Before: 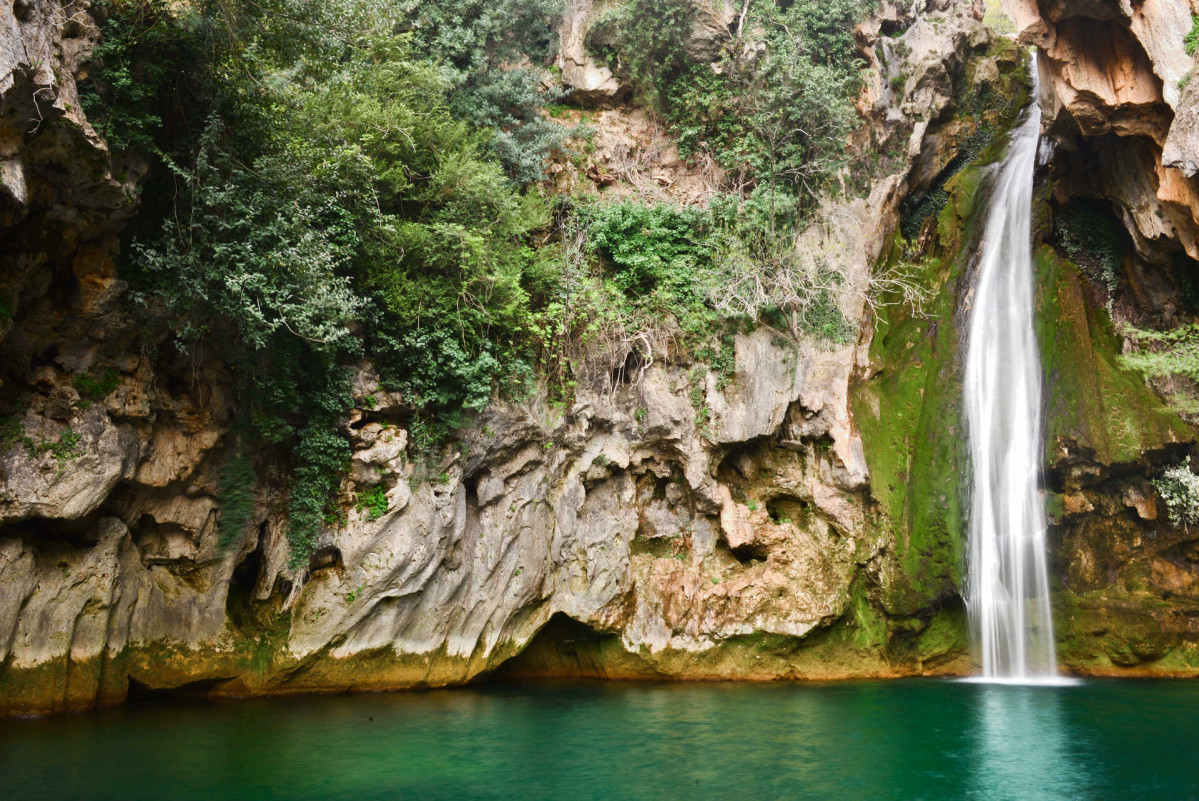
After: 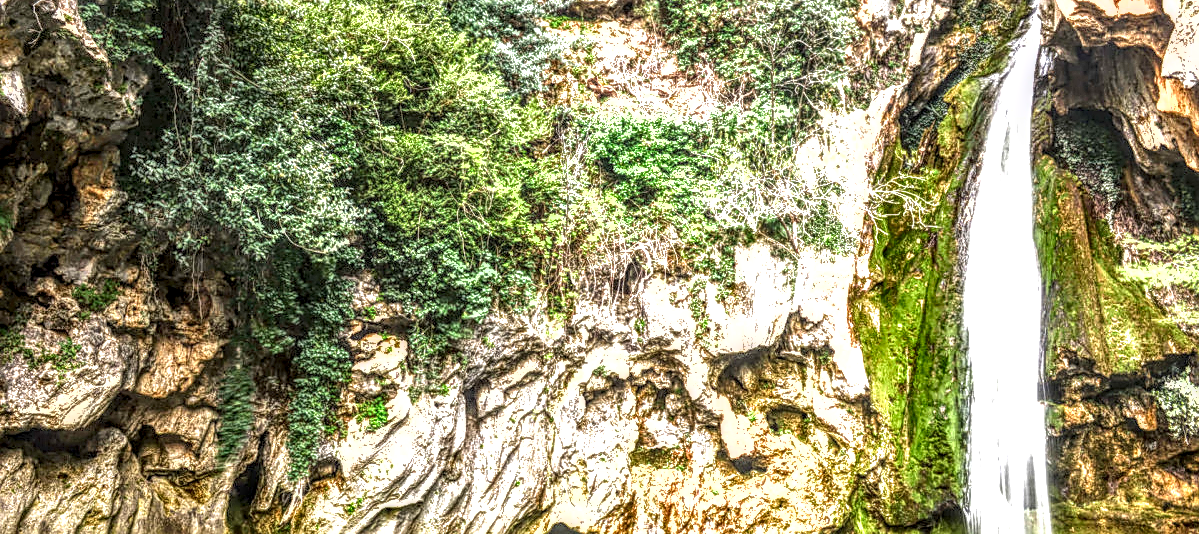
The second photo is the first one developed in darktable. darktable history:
crop: top 11.166%, bottom 22.168%
exposure: black level correction 0, exposure 1.35 EV, compensate exposure bias true, compensate highlight preservation false
shadows and highlights: low approximation 0.01, soften with gaussian
local contrast: highlights 0%, shadows 0%, detail 300%, midtone range 0.3
sharpen: on, module defaults
